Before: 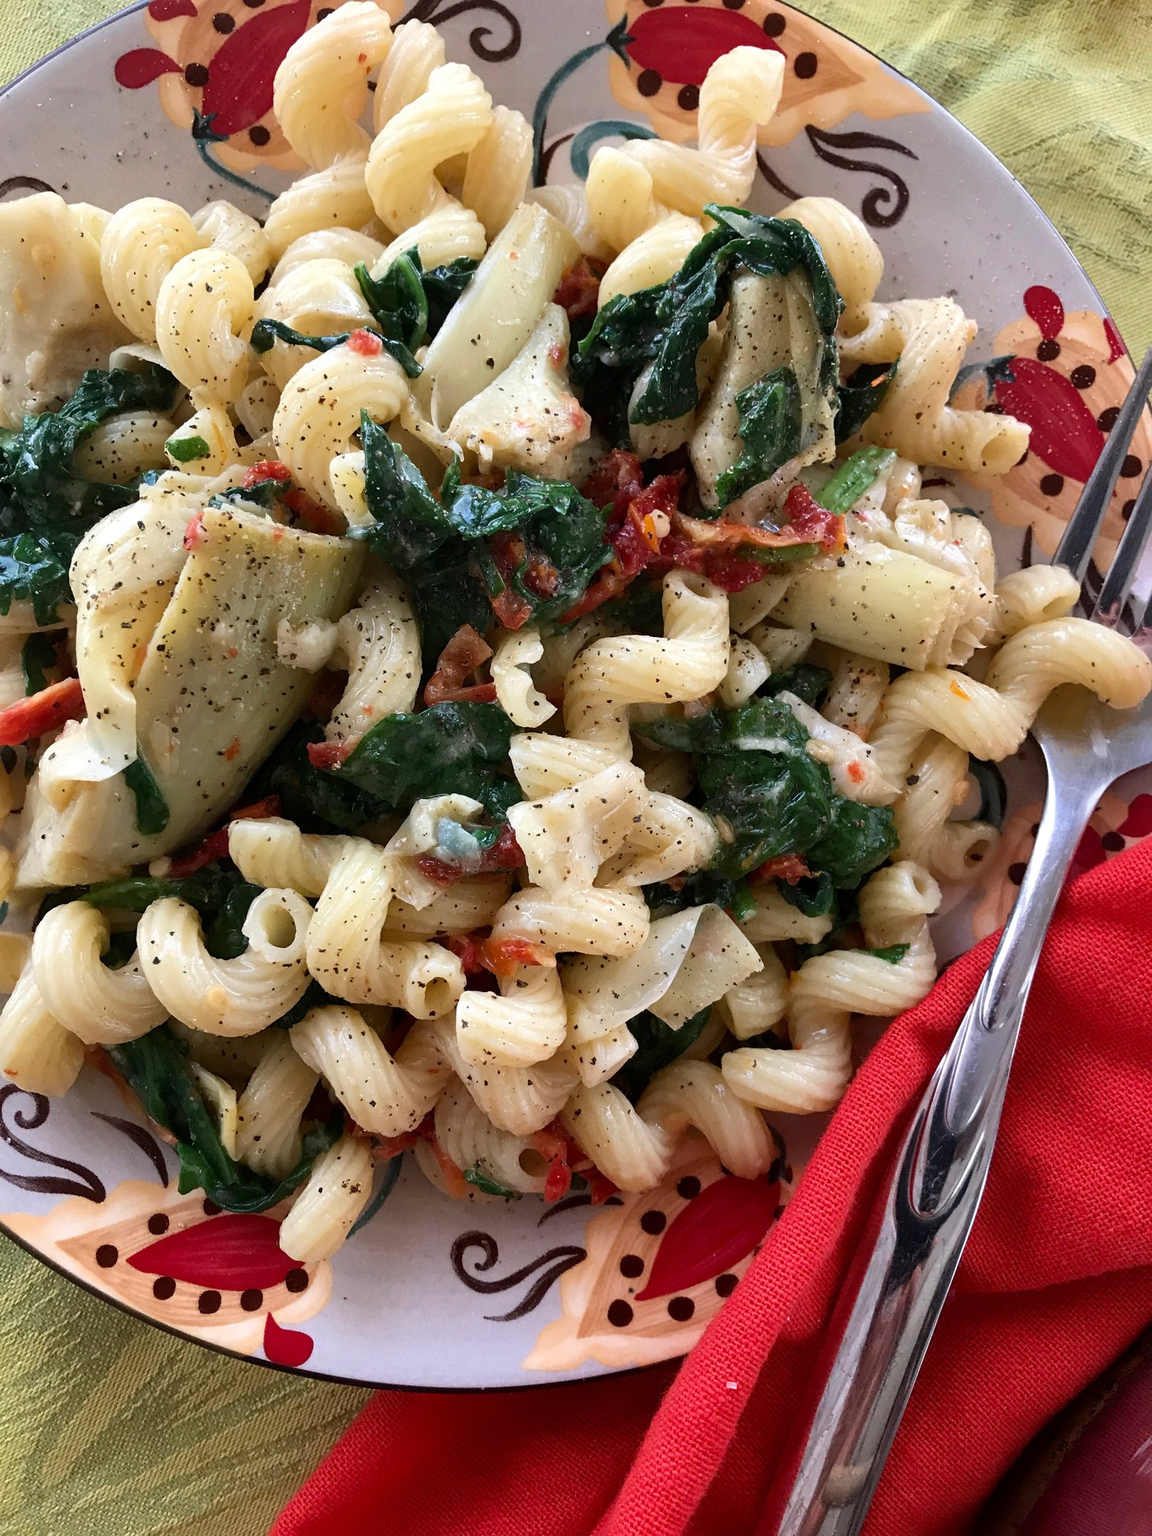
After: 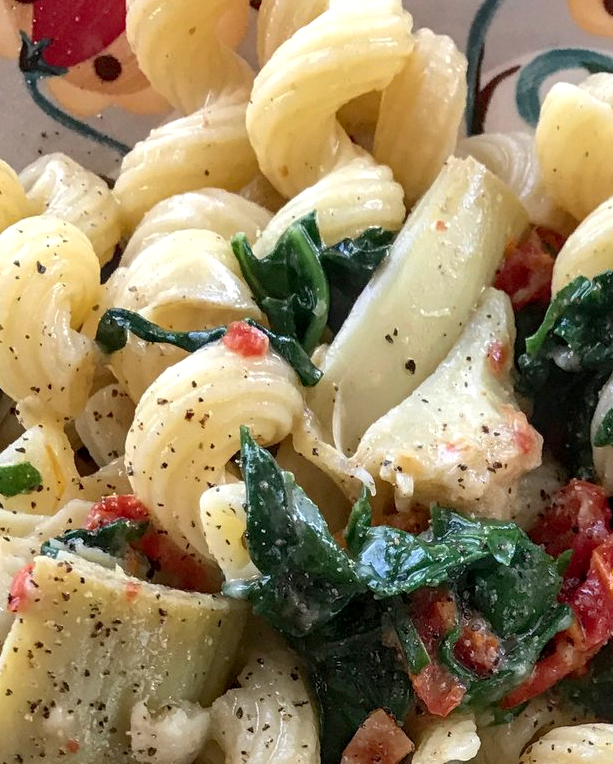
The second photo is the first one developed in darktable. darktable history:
contrast brightness saturation: contrast 0.15, brightness 0.05
local contrast: detail 130%
crop: left 15.452%, top 5.459%, right 43.956%, bottom 56.62%
shadows and highlights: on, module defaults
